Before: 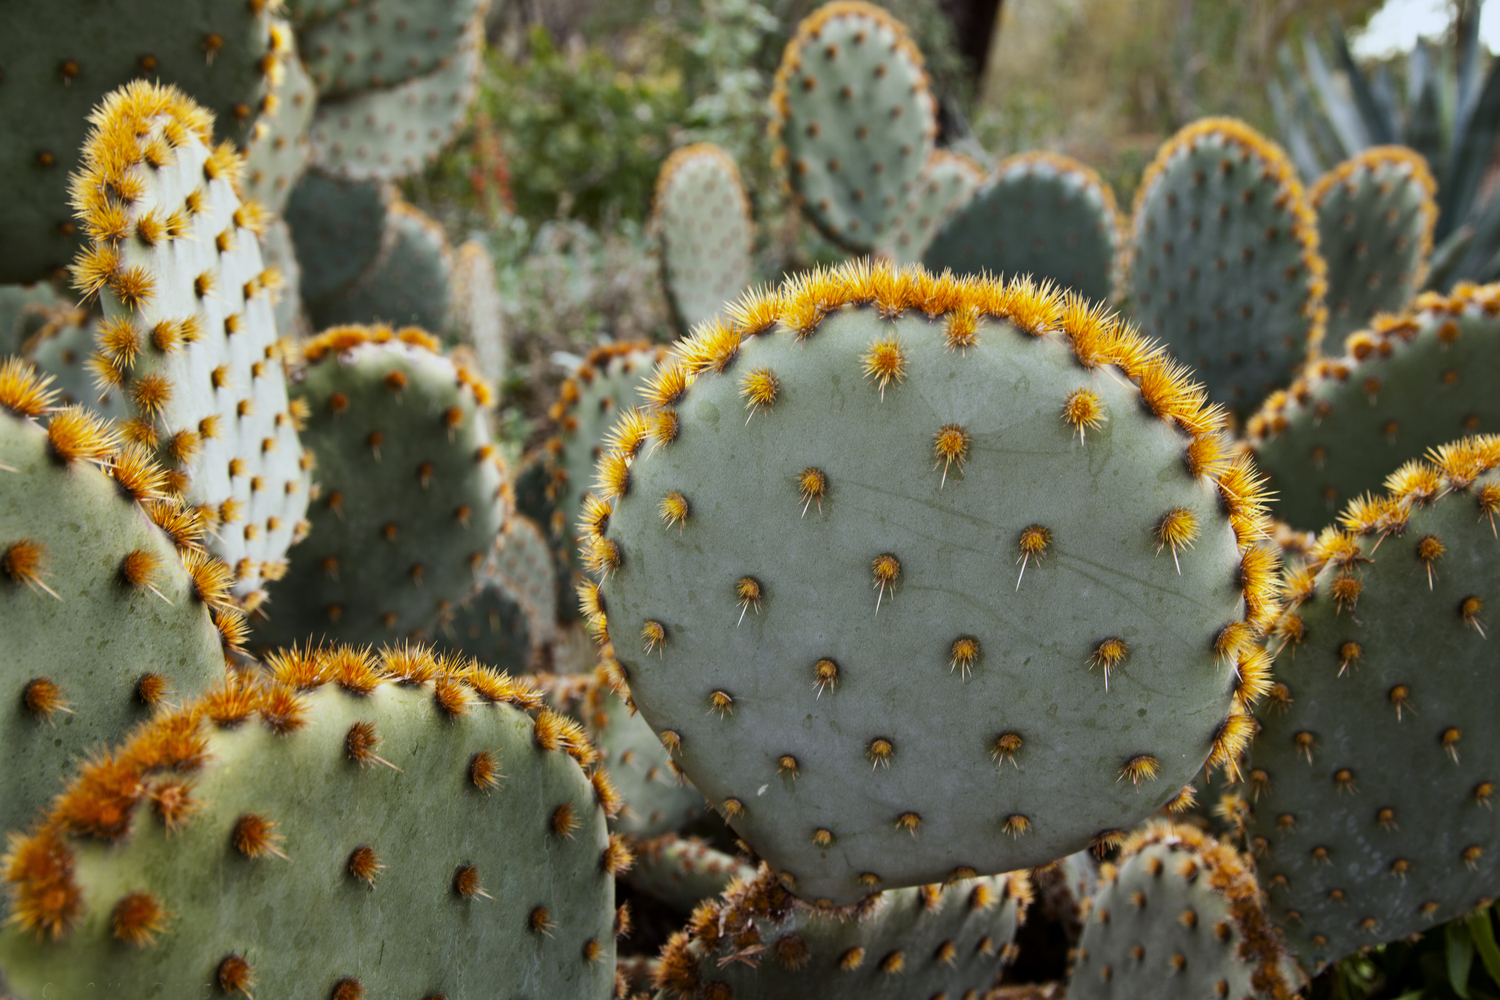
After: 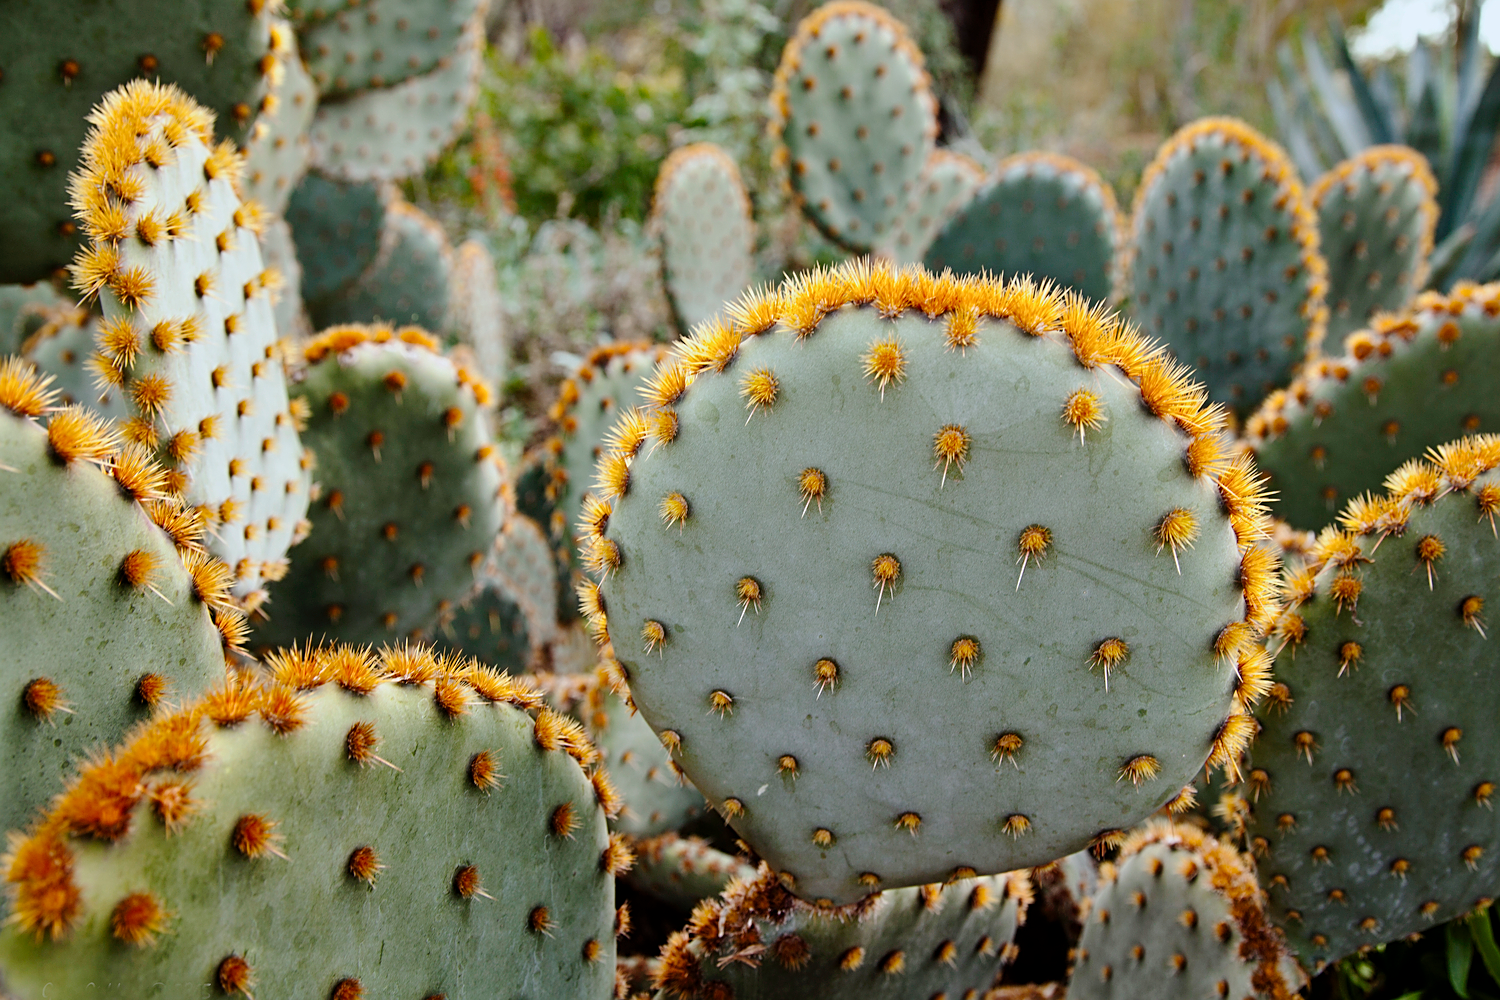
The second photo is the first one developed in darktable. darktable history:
sharpen: on, module defaults
tone equalizer: edges refinement/feathering 500, mask exposure compensation -1.57 EV, preserve details guided filter
tone curve: curves: ch0 [(0, 0) (0.003, 0.003) (0.011, 0.014) (0.025, 0.027) (0.044, 0.044) (0.069, 0.064) (0.1, 0.108) (0.136, 0.153) (0.177, 0.208) (0.224, 0.275) (0.277, 0.349) (0.335, 0.422) (0.399, 0.492) (0.468, 0.557) (0.543, 0.617) (0.623, 0.682) (0.709, 0.745) (0.801, 0.826) (0.898, 0.916) (1, 1)], preserve colors none
